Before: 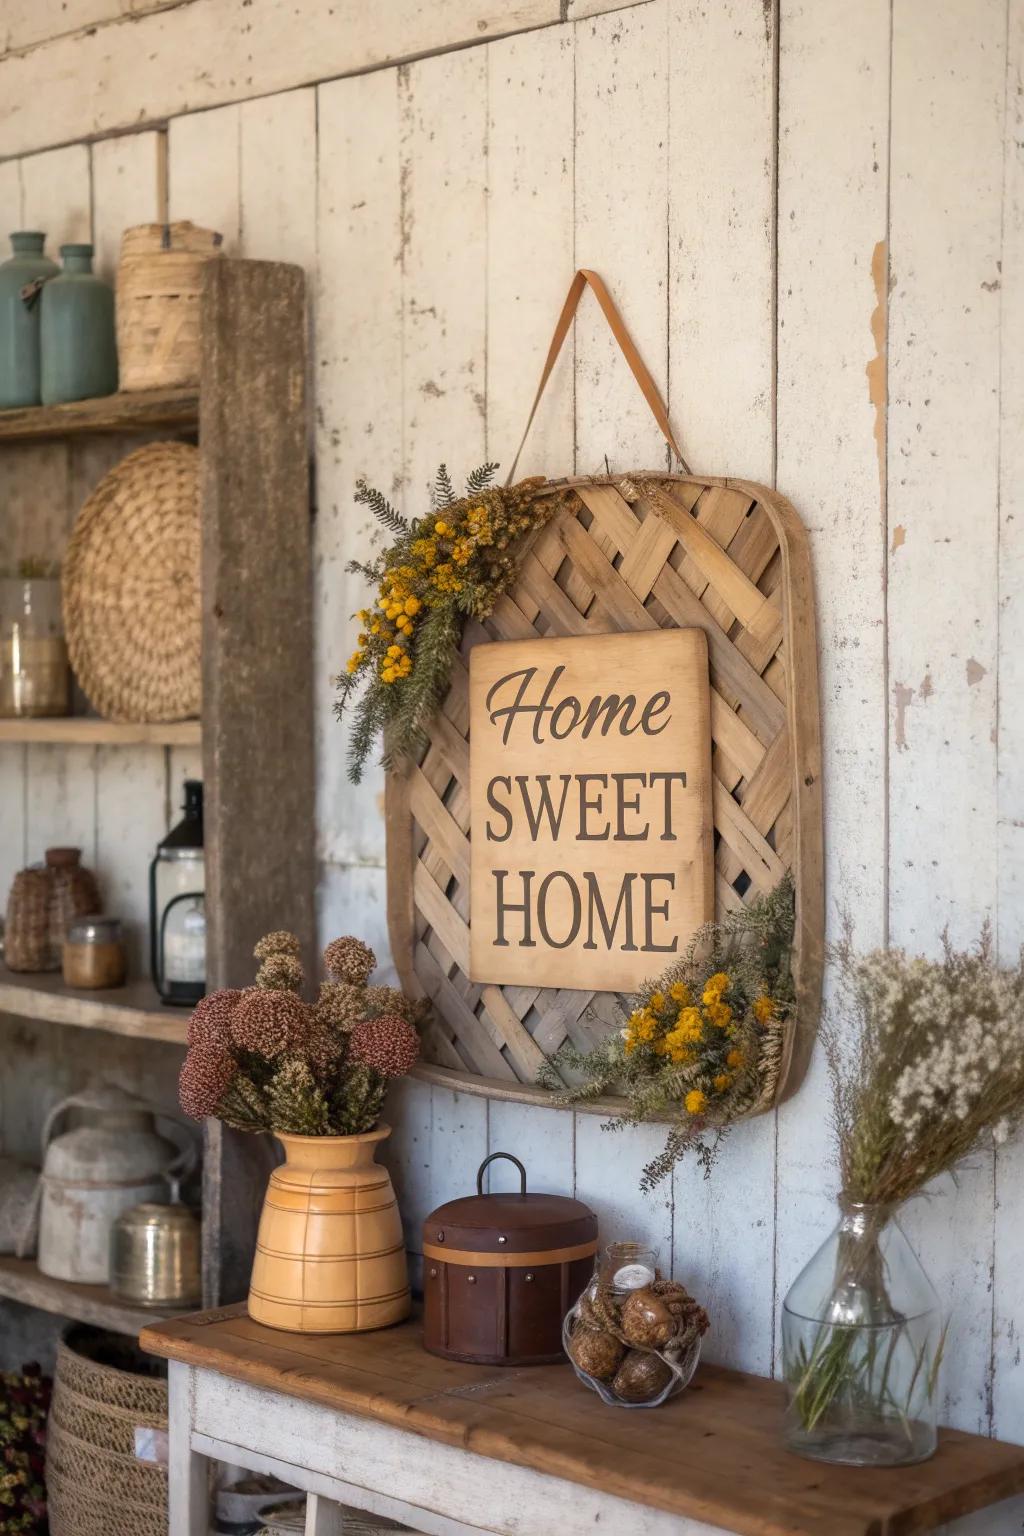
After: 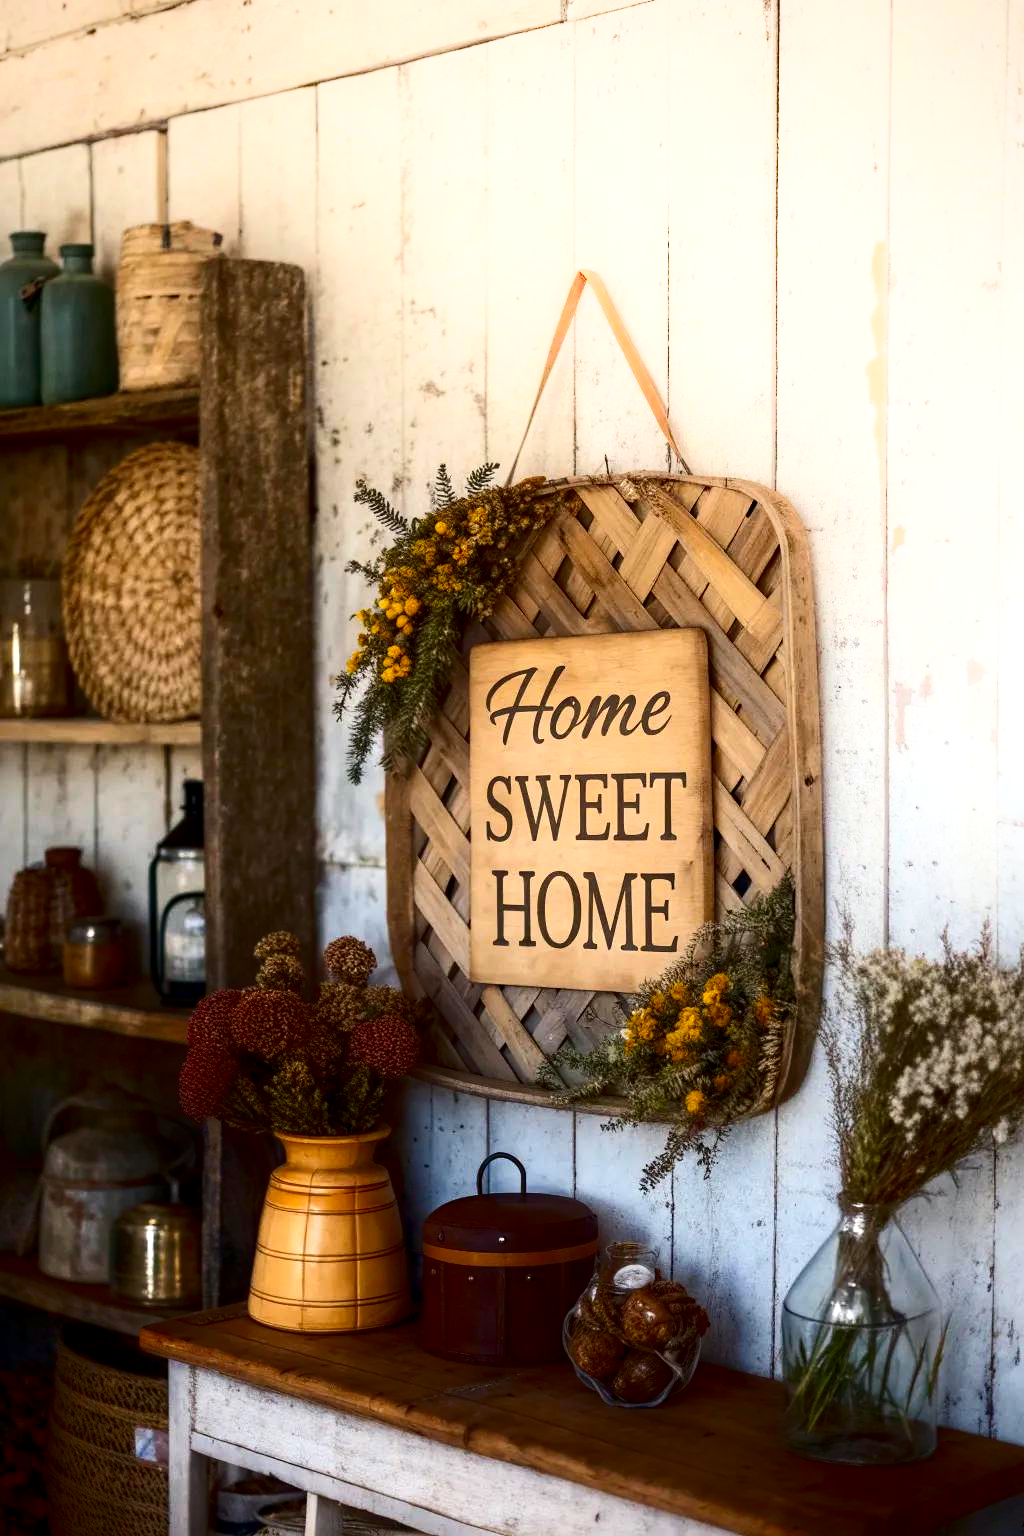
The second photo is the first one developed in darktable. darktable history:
exposure: exposure 0.128 EV, compensate highlight preservation false
shadows and highlights: shadows -89.76, highlights 90.34, soften with gaussian
contrast brightness saturation: contrast 0.221, brightness -0.183, saturation 0.239
local contrast: highlights 104%, shadows 99%, detail 120%, midtone range 0.2
haze removal: adaptive false
